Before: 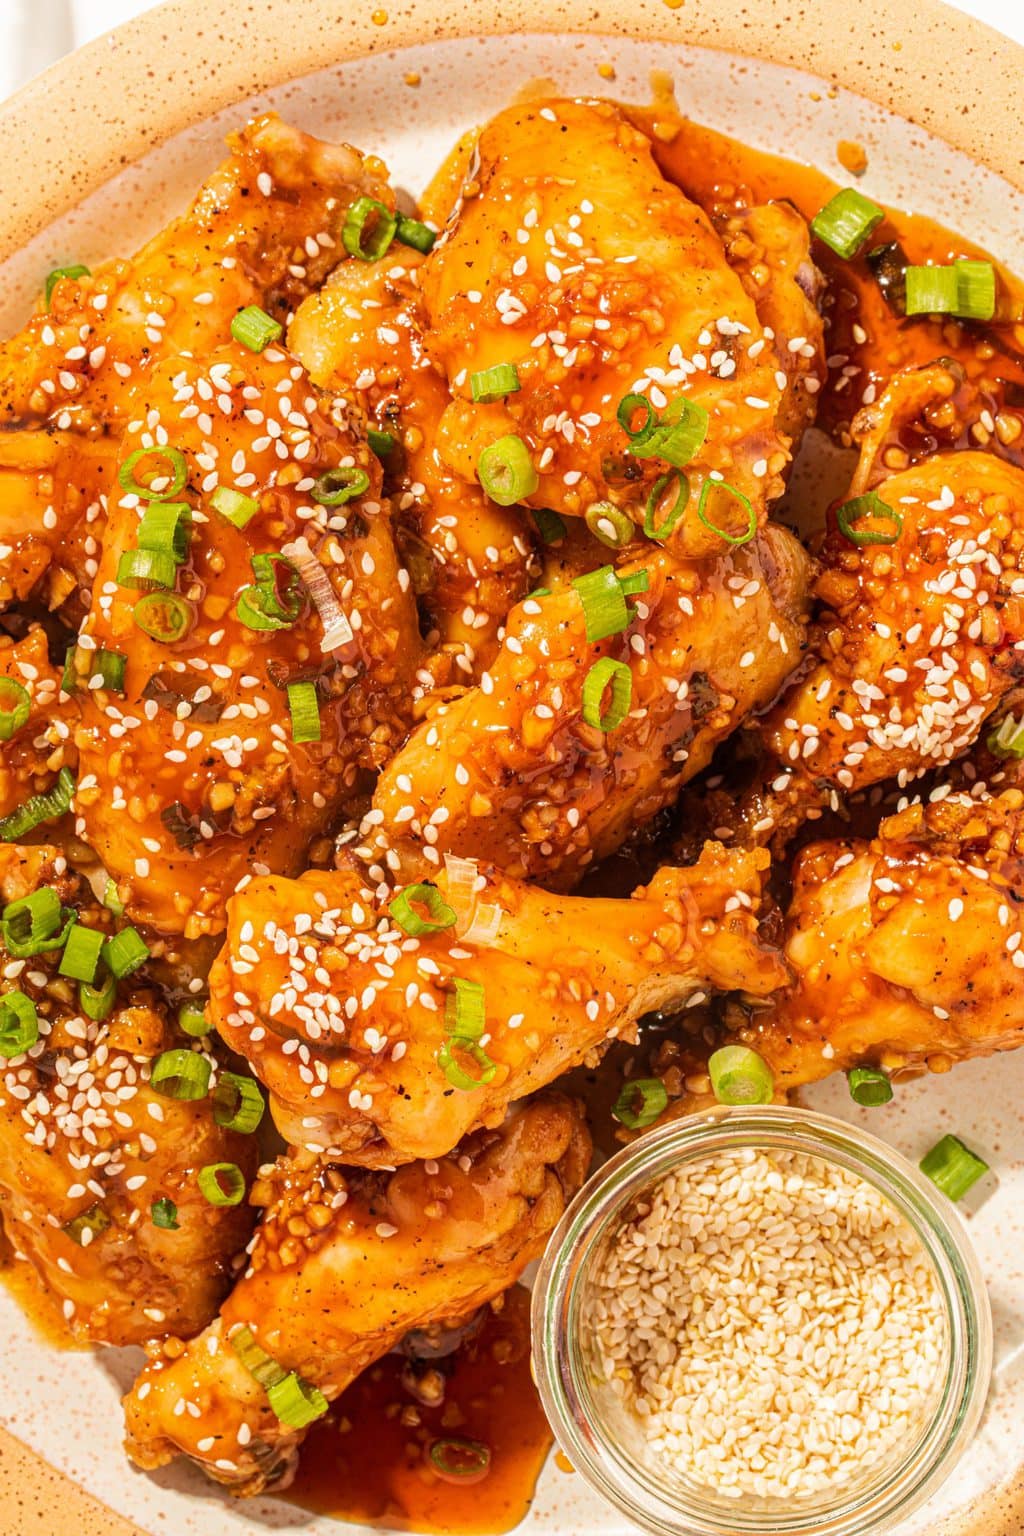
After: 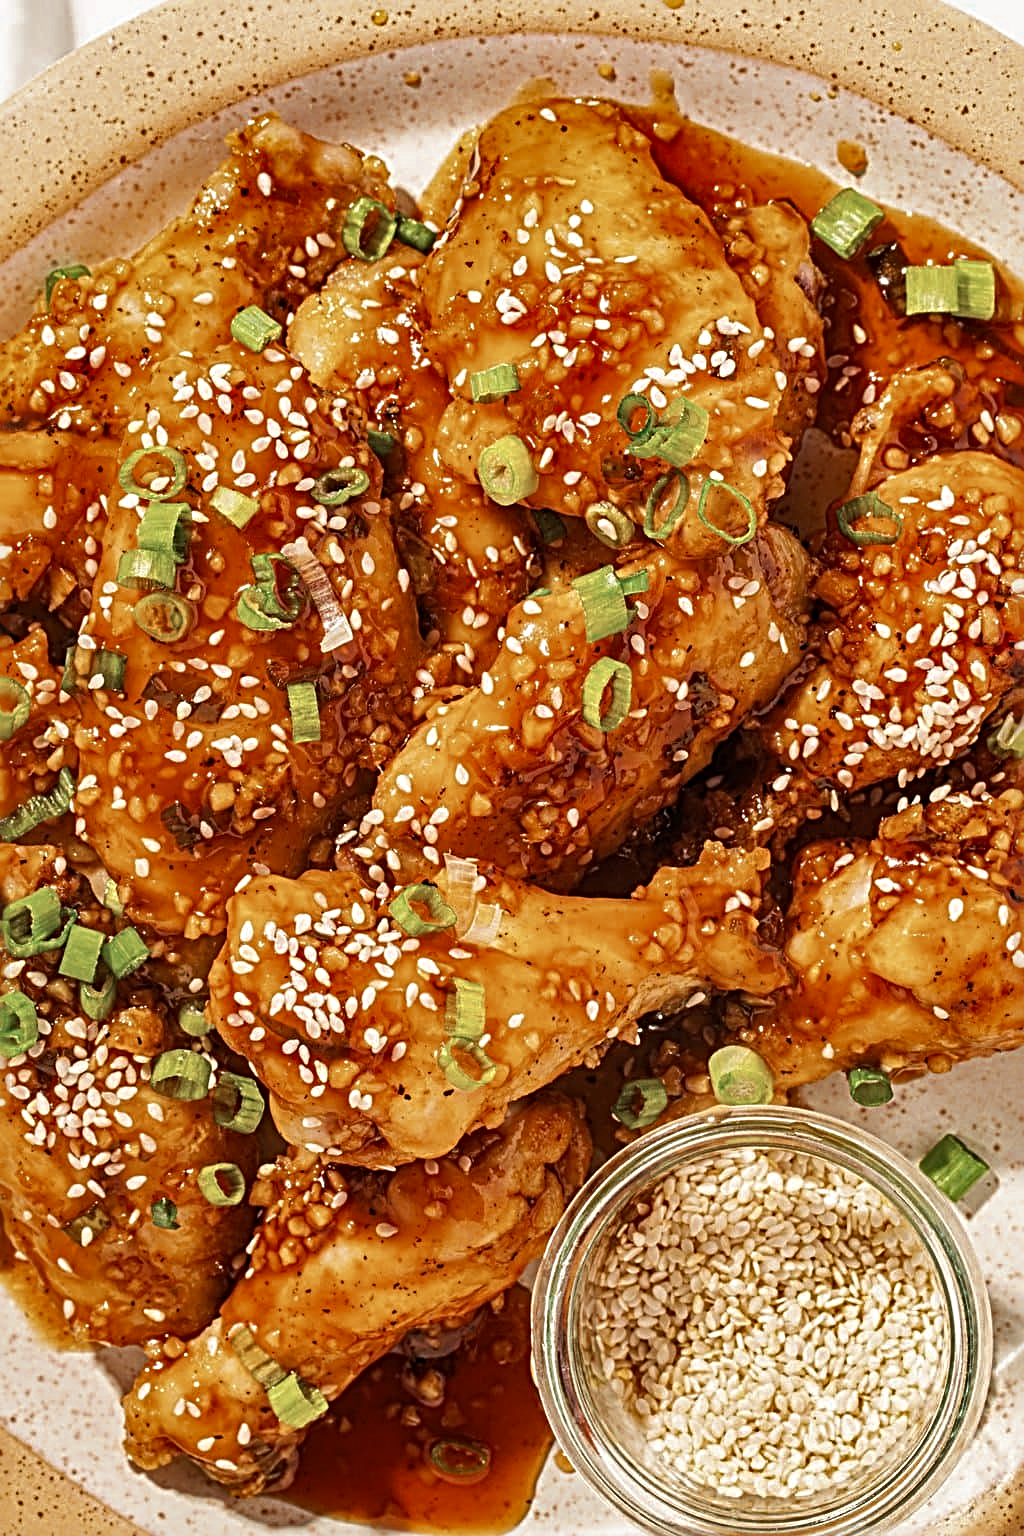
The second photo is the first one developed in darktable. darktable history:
sharpen: radius 3.69, amount 0.928
color zones: curves: ch0 [(0, 0.5) (0.125, 0.4) (0.25, 0.5) (0.375, 0.4) (0.5, 0.4) (0.625, 0.35) (0.75, 0.35) (0.875, 0.5)]; ch1 [(0, 0.35) (0.125, 0.45) (0.25, 0.35) (0.375, 0.35) (0.5, 0.35) (0.625, 0.35) (0.75, 0.45) (0.875, 0.35)]; ch2 [(0, 0.6) (0.125, 0.5) (0.25, 0.5) (0.375, 0.6) (0.5, 0.6) (0.625, 0.5) (0.75, 0.5) (0.875, 0.5)]
shadows and highlights: shadows 60, soften with gaussian
